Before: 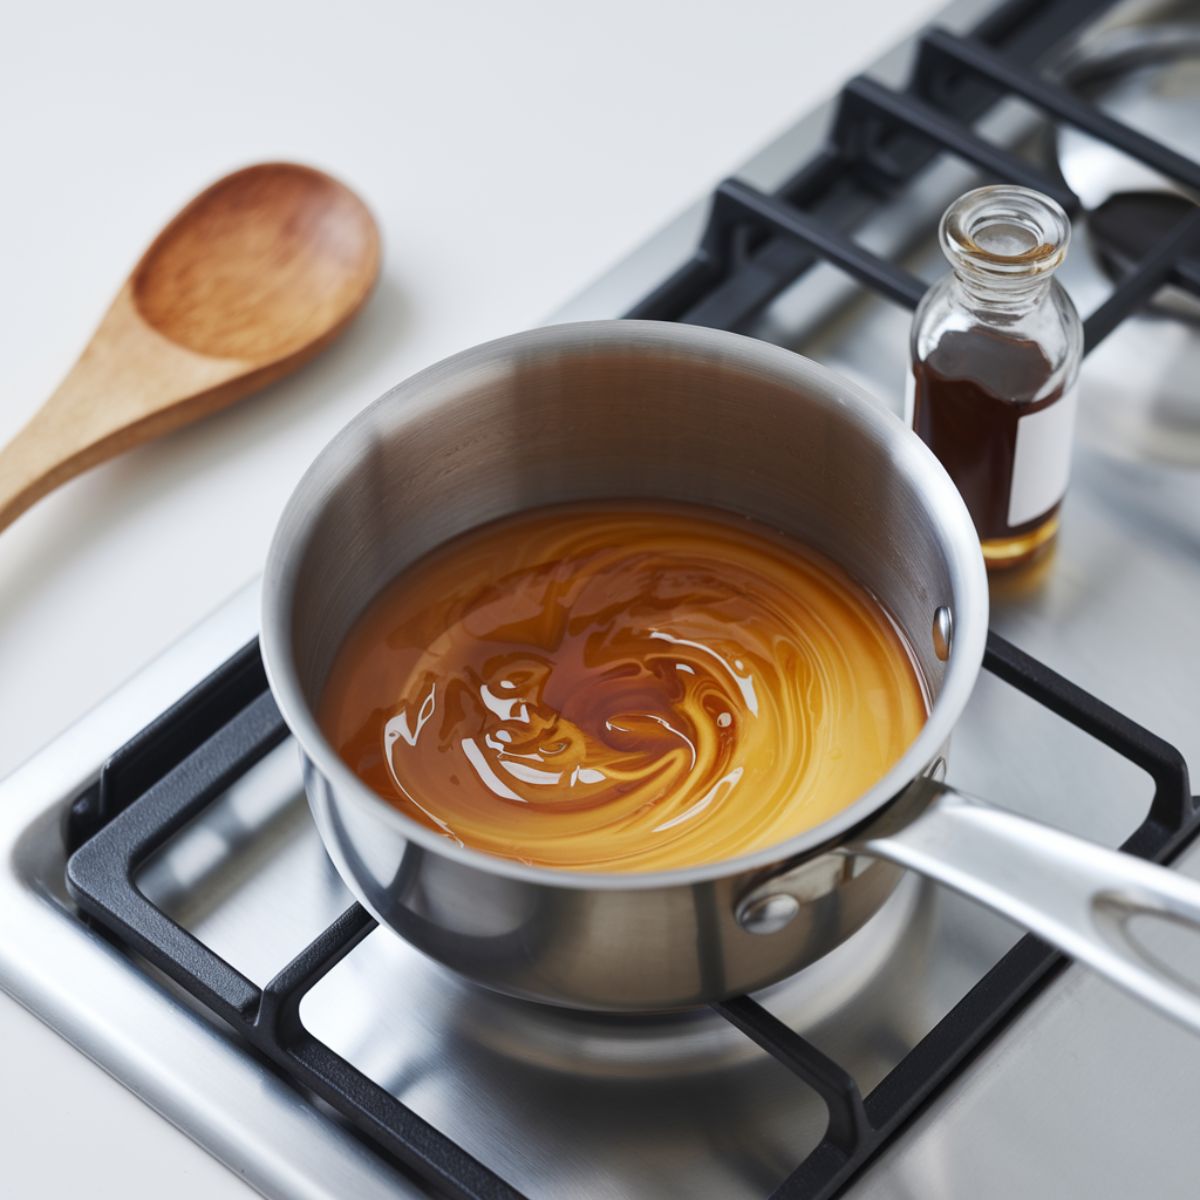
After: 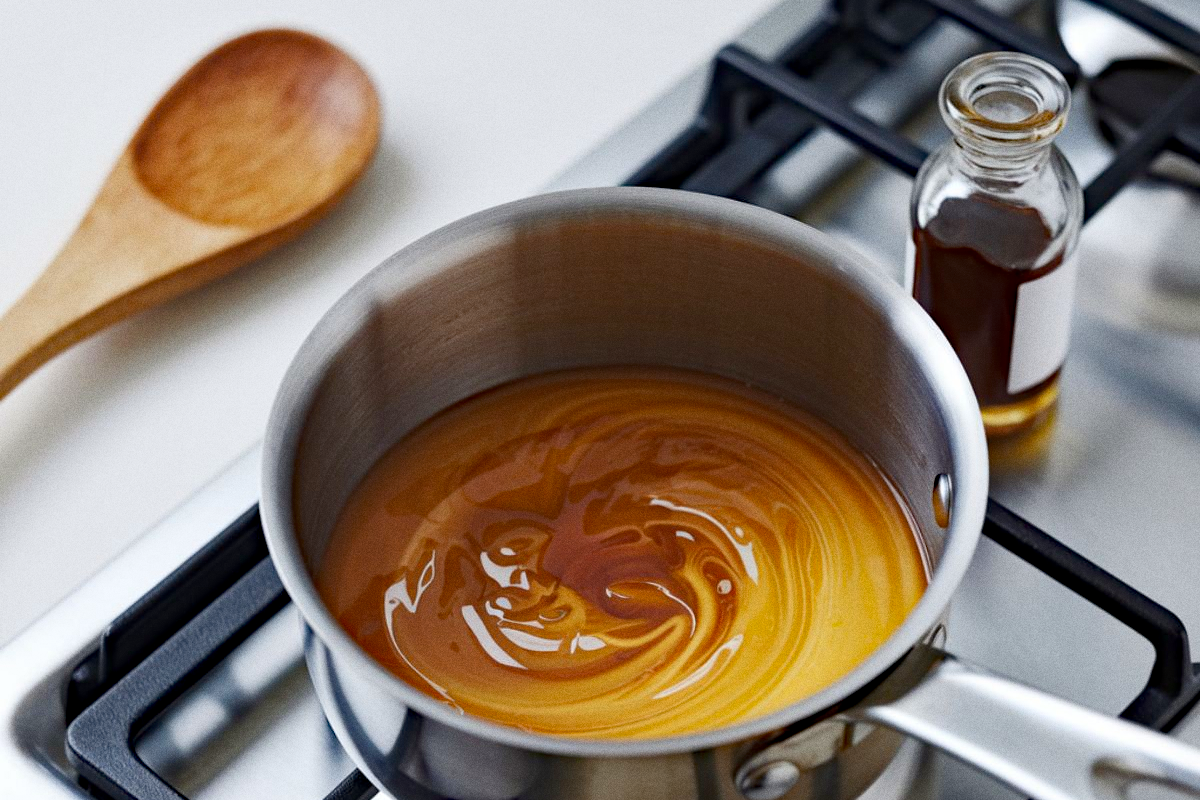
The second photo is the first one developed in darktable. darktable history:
crop: top 11.166%, bottom 22.168%
grain: on, module defaults
tone equalizer: on, module defaults
haze removal: strength 0.5, distance 0.43, compatibility mode true, adaptive false
